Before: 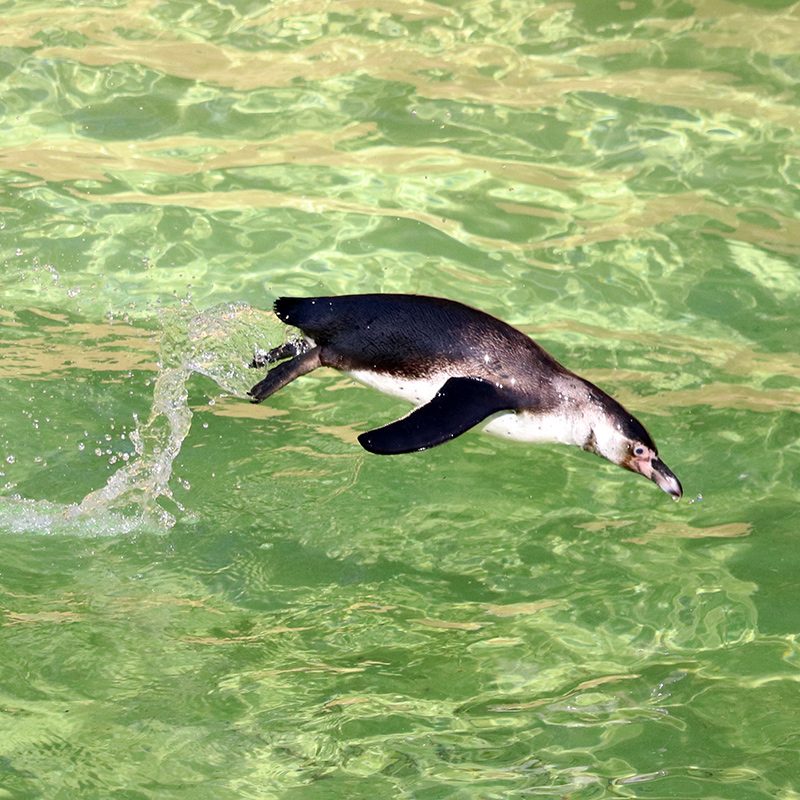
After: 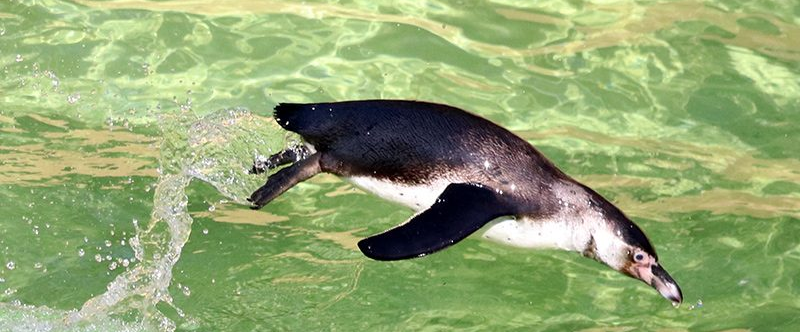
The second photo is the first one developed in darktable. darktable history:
crop and rotate: top 24.287%, bottom 34.189%
